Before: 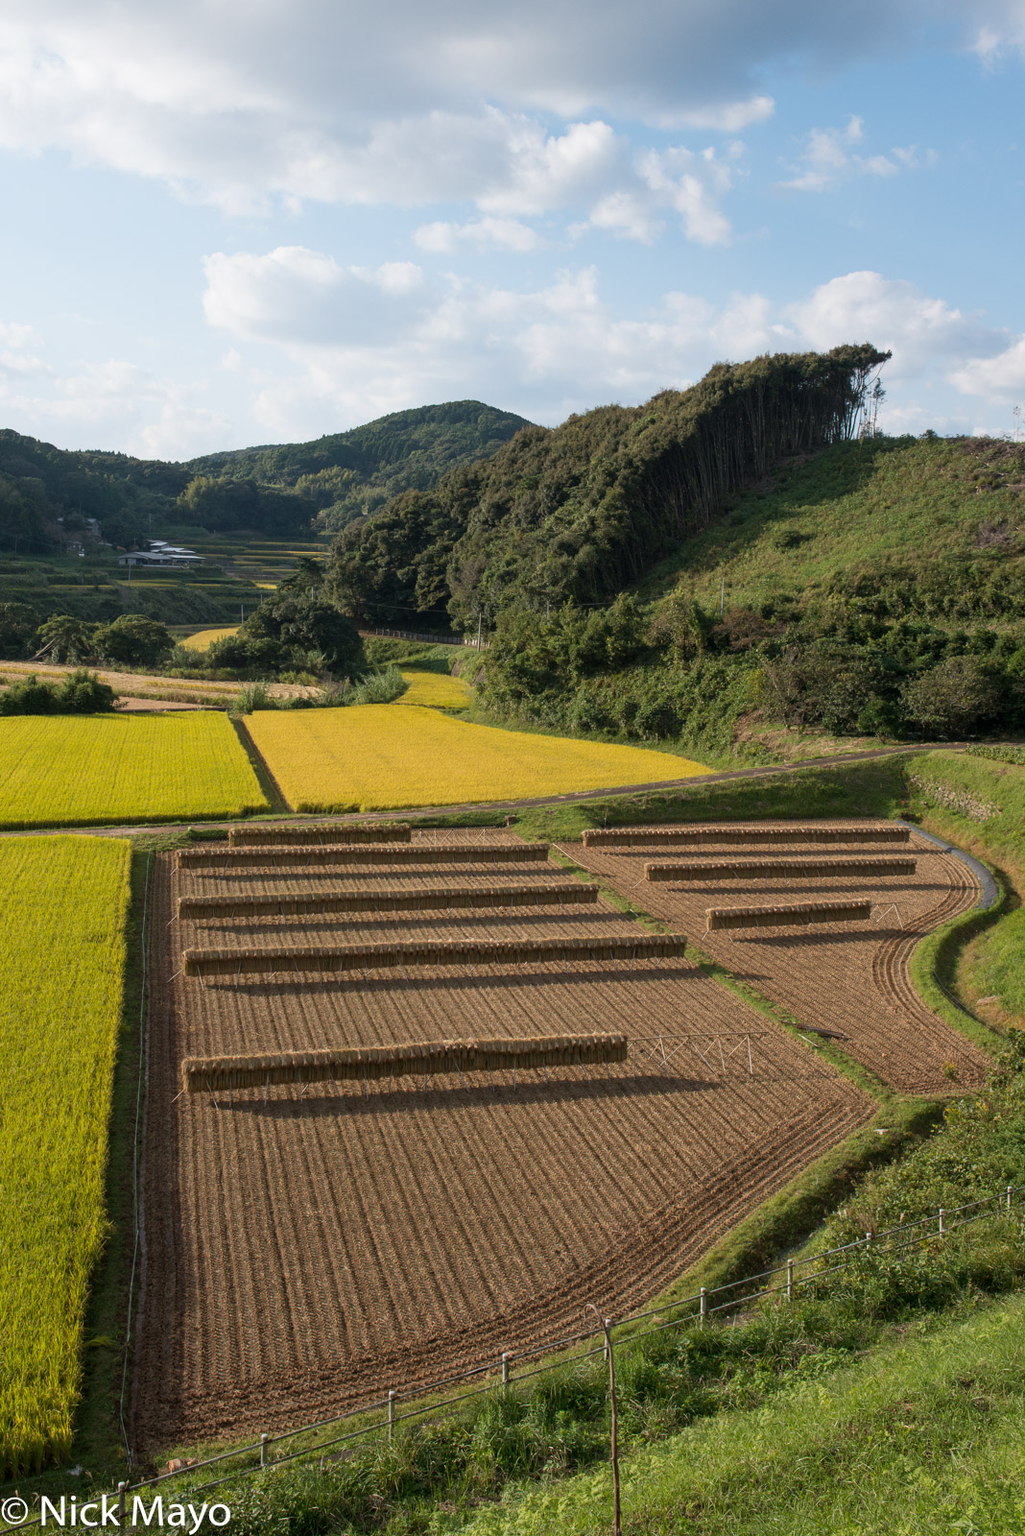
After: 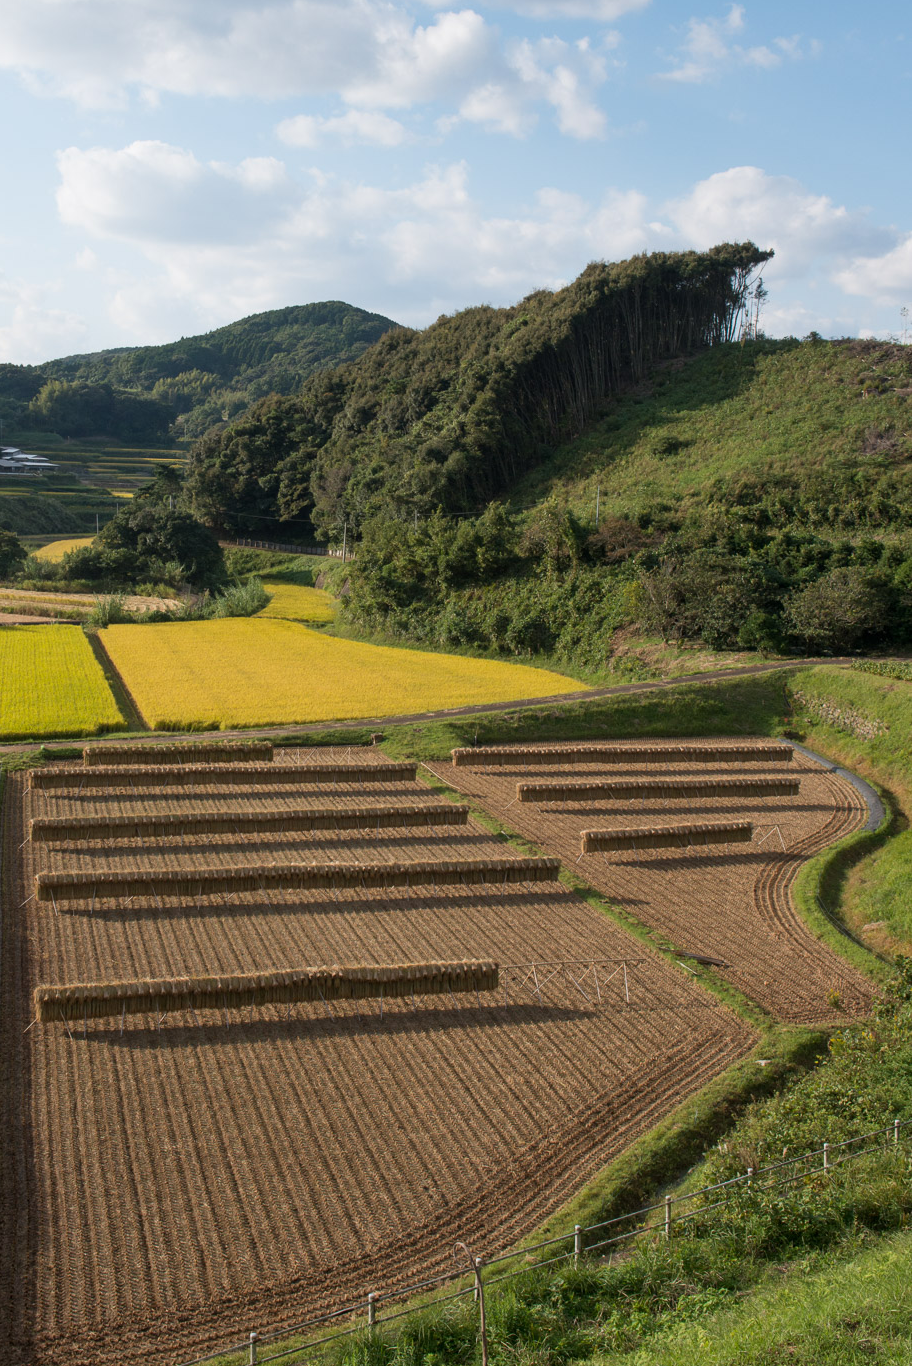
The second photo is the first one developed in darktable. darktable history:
crop: left 14.58%, top 7.29%, bottom 7.29%
